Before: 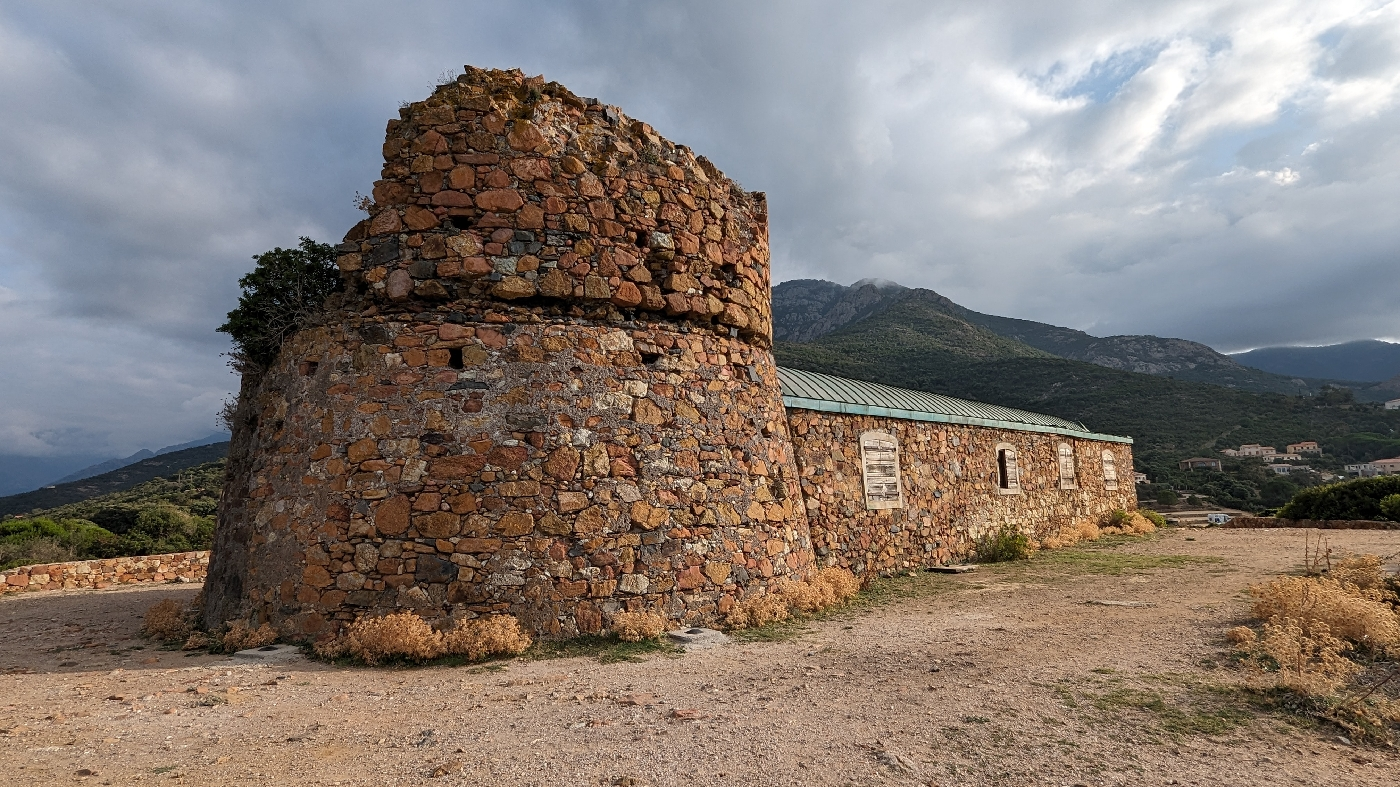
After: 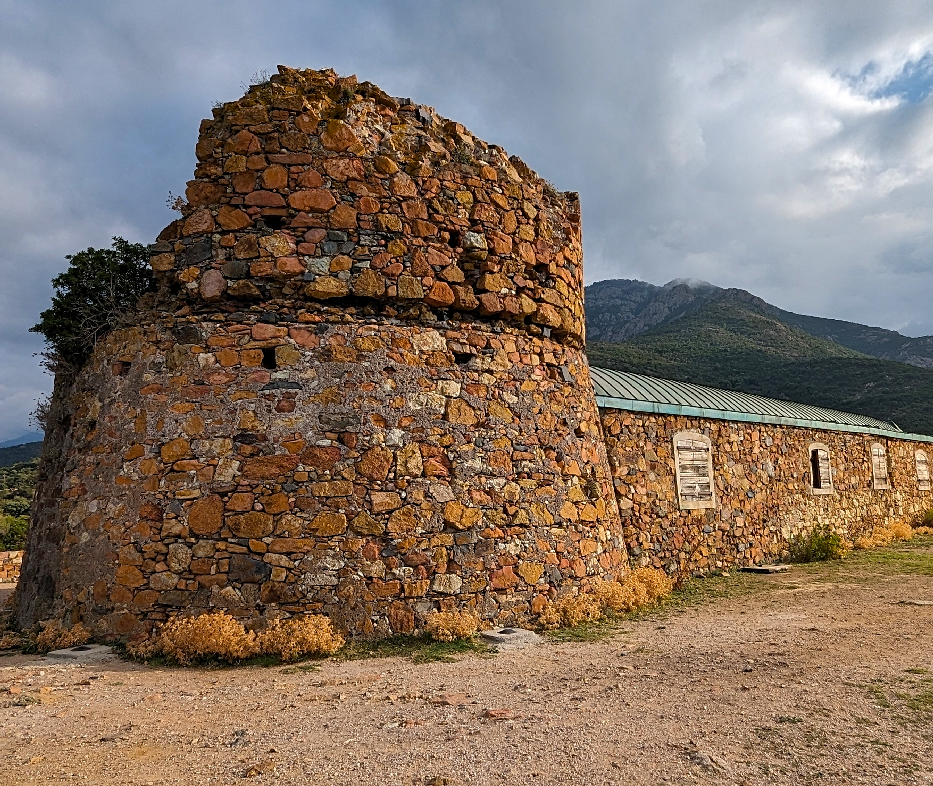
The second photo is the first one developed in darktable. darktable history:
color balance rgb: perceptual saturation grading › global saturation 30.114%, global vibrance 9.822%
shadows and highlights: low approximation 0.01, soften with gaussian
crop and rotate: left 13.387%, right 19.947%
sharpen: amount 0.203
exposure: exposure 0.014 EV, compensate exposure bias true, compensate highlight preservation false
